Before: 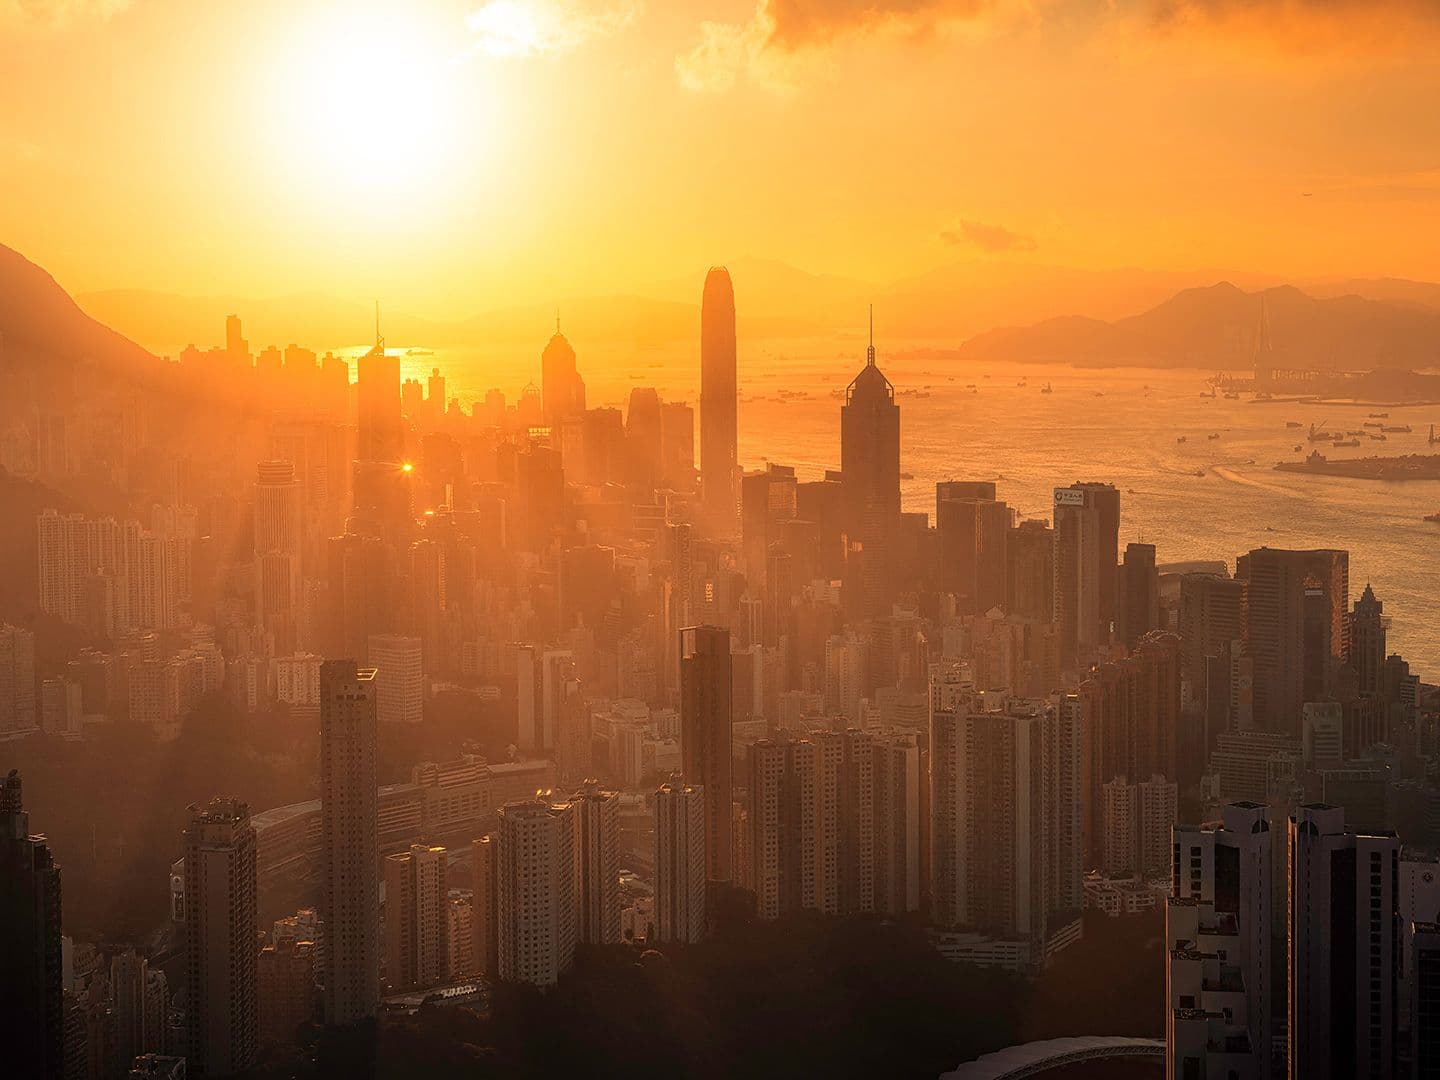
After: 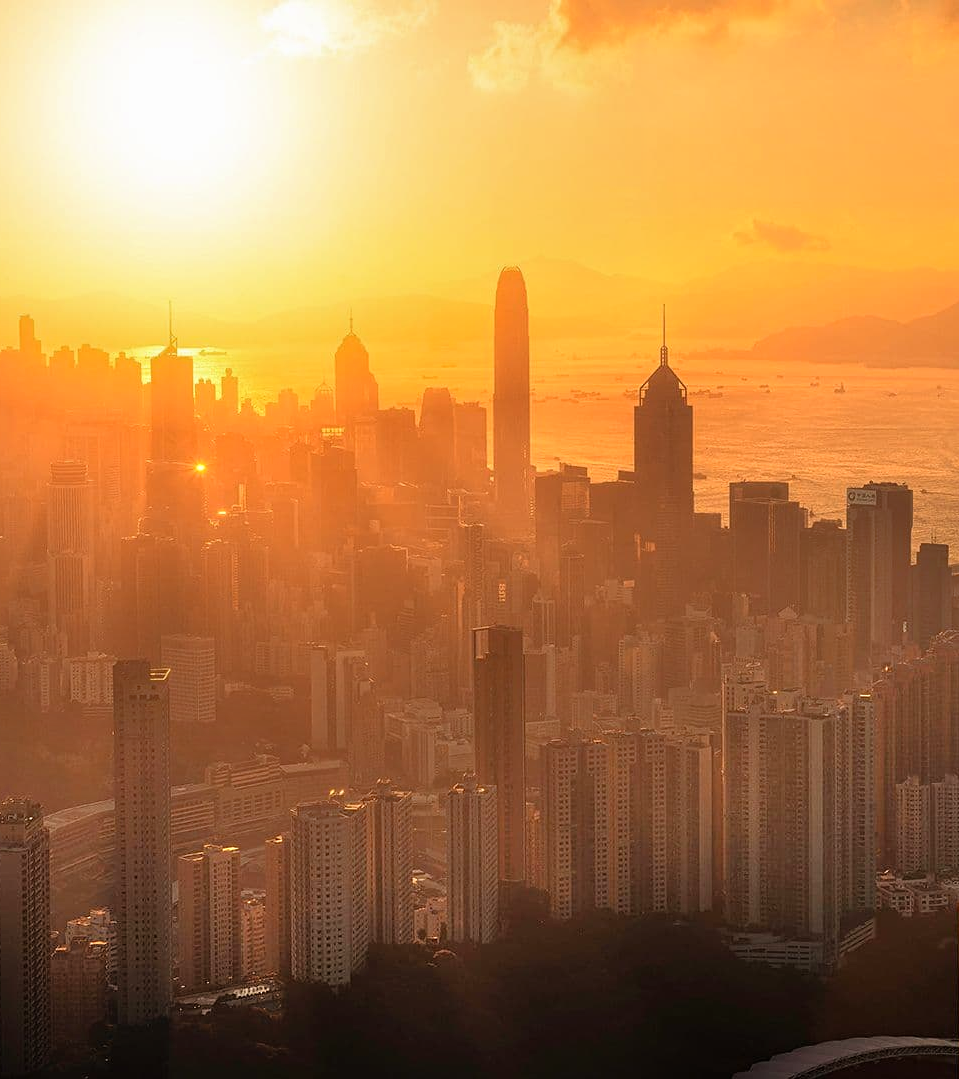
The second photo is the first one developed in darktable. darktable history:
tone equalizer: -8 EV -0.52 EV, -7 EV -0.299 EV, -6 EV -0.071 EV, -5 EV 0.373 EV, -4 EV 0.952 EV, -3 EV 0.799 EV, -2 EV -0.015 EV, -1 EV 0.143 EV, +0 EV -0.026 EV
crop and rotate: left 14.408%, right 18.971%
